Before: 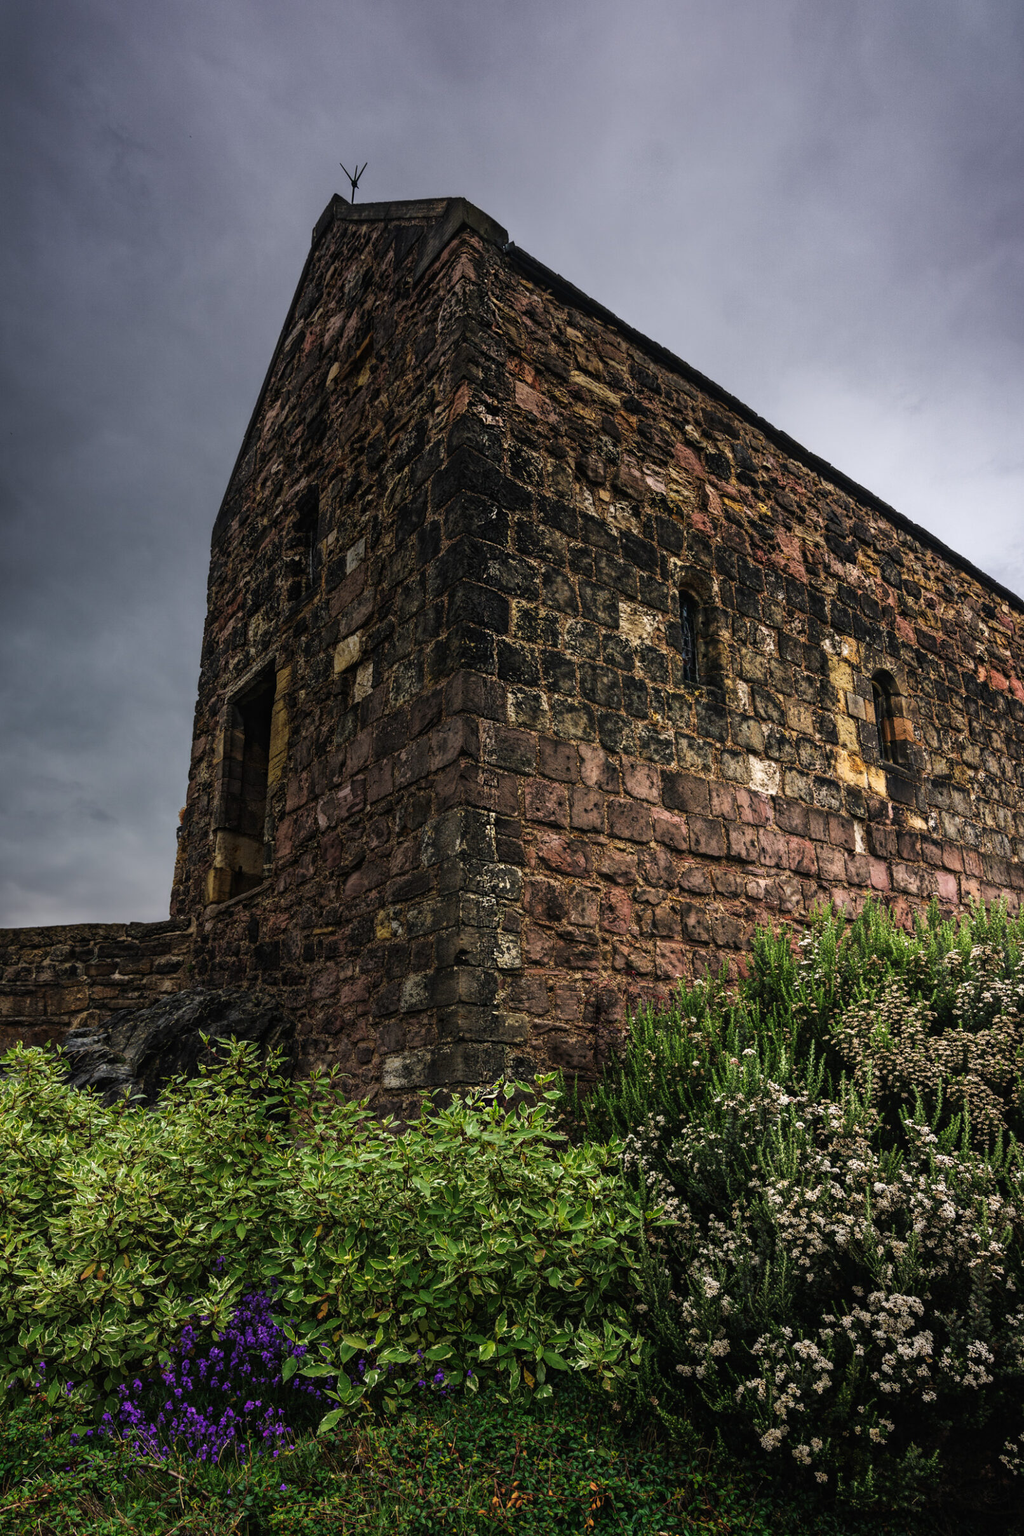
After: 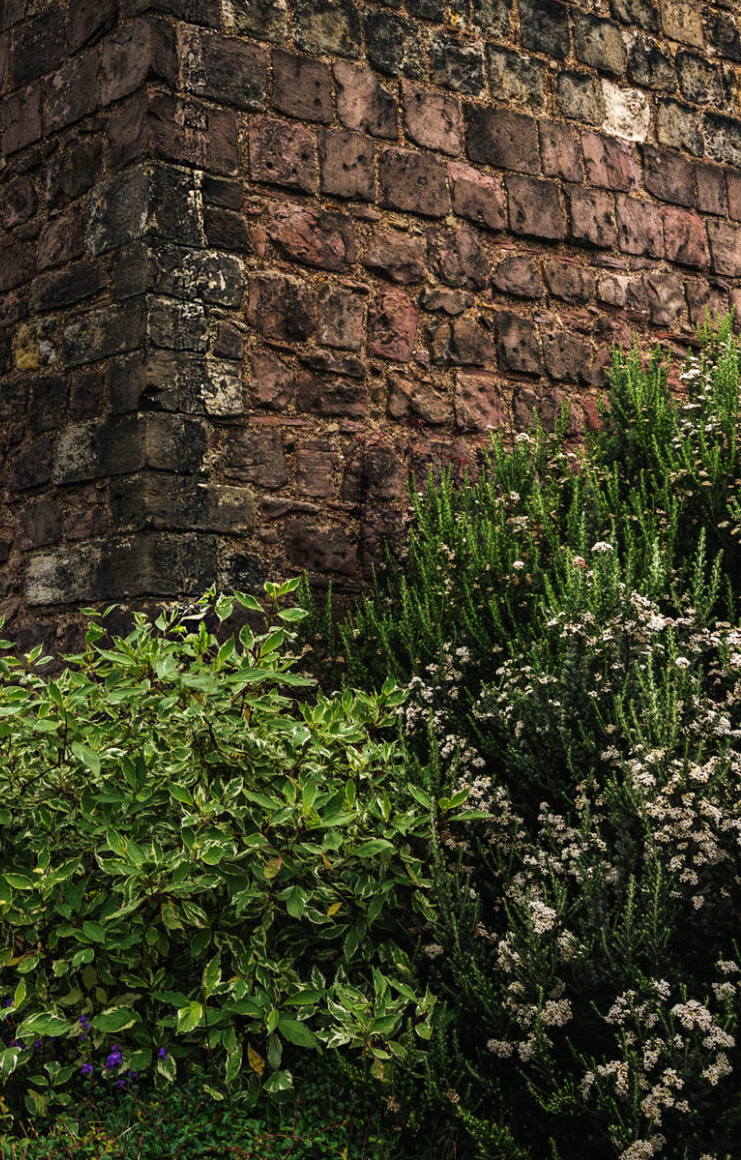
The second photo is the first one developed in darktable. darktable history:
crop: left 35.811%, top 45.89%, right 18.202%, bottom 6.102%
